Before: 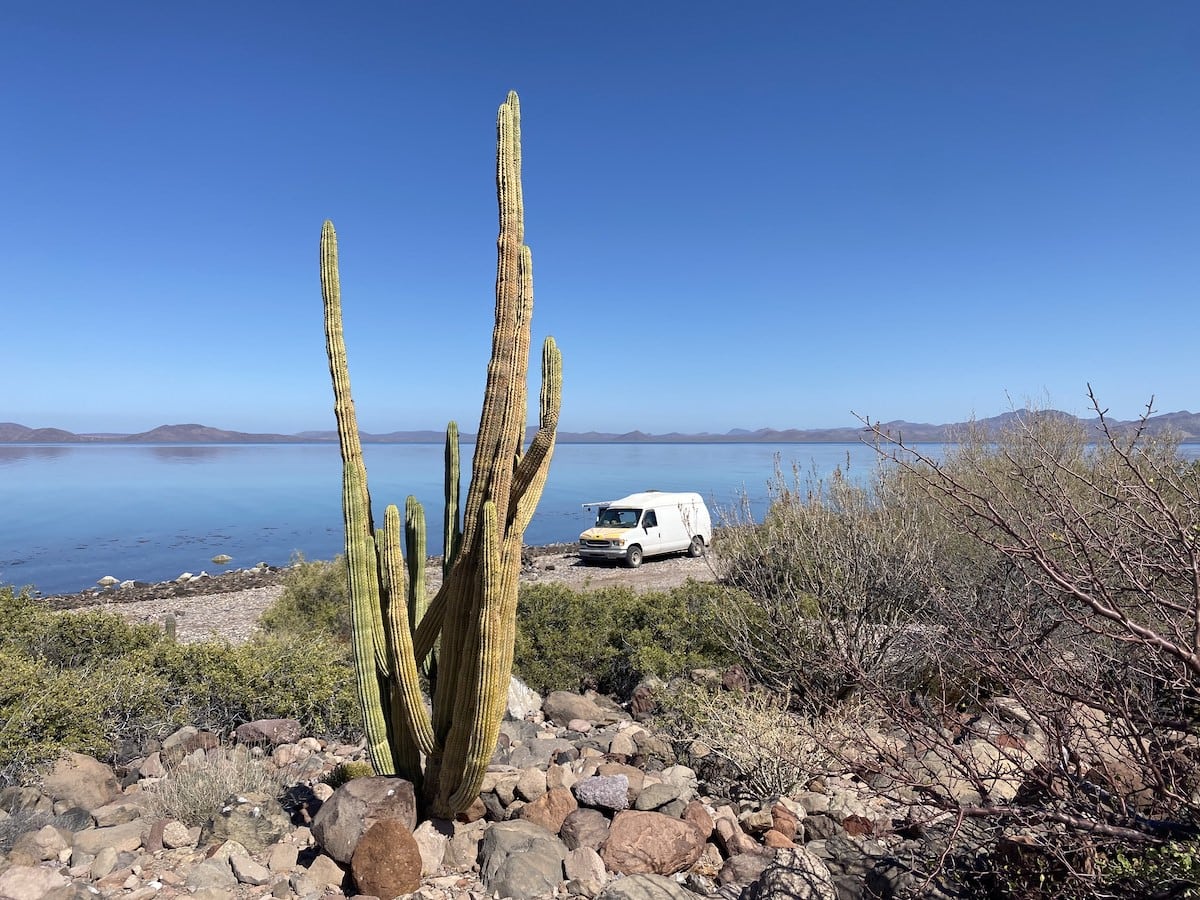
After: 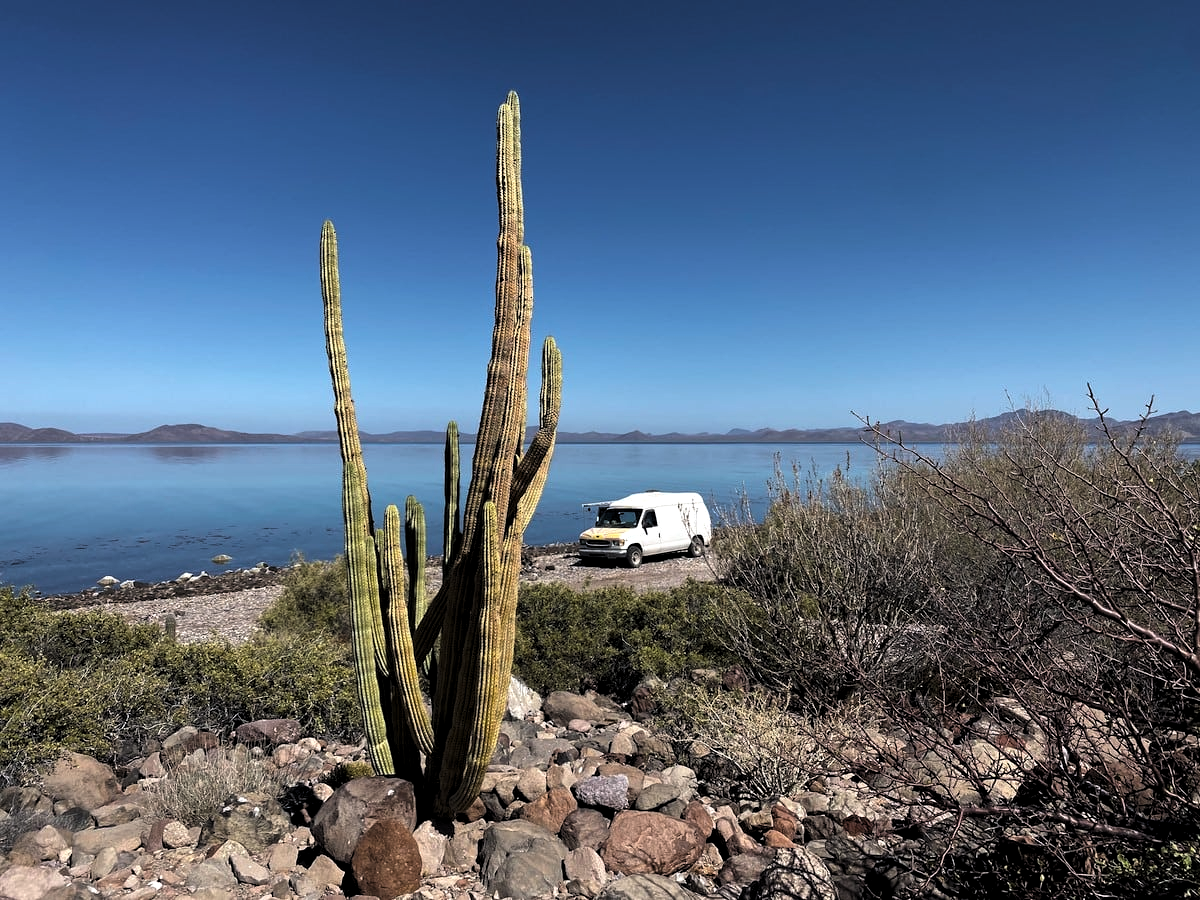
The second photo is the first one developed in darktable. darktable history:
levels: black 0.015%, levels [0.101, 0.578, 0.953]
